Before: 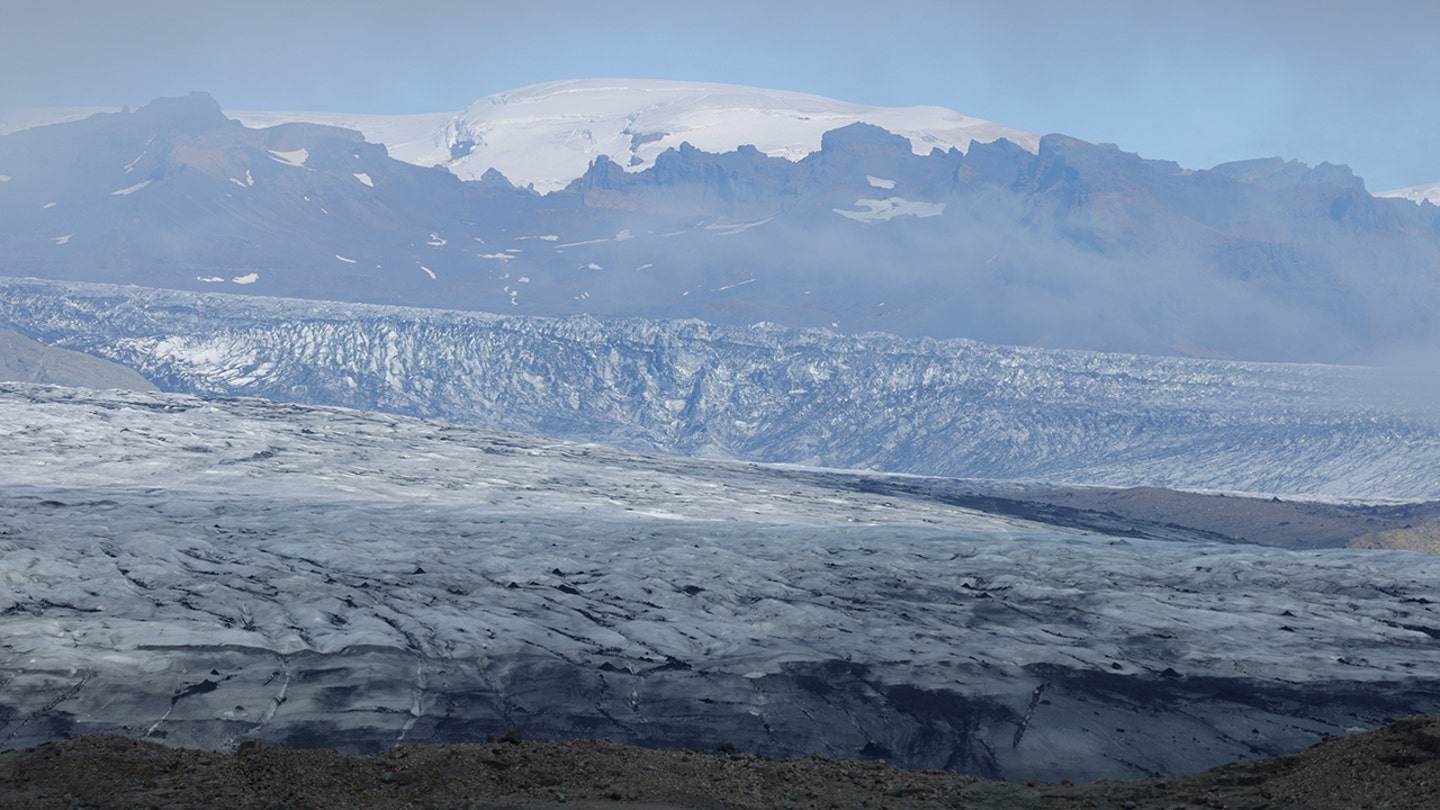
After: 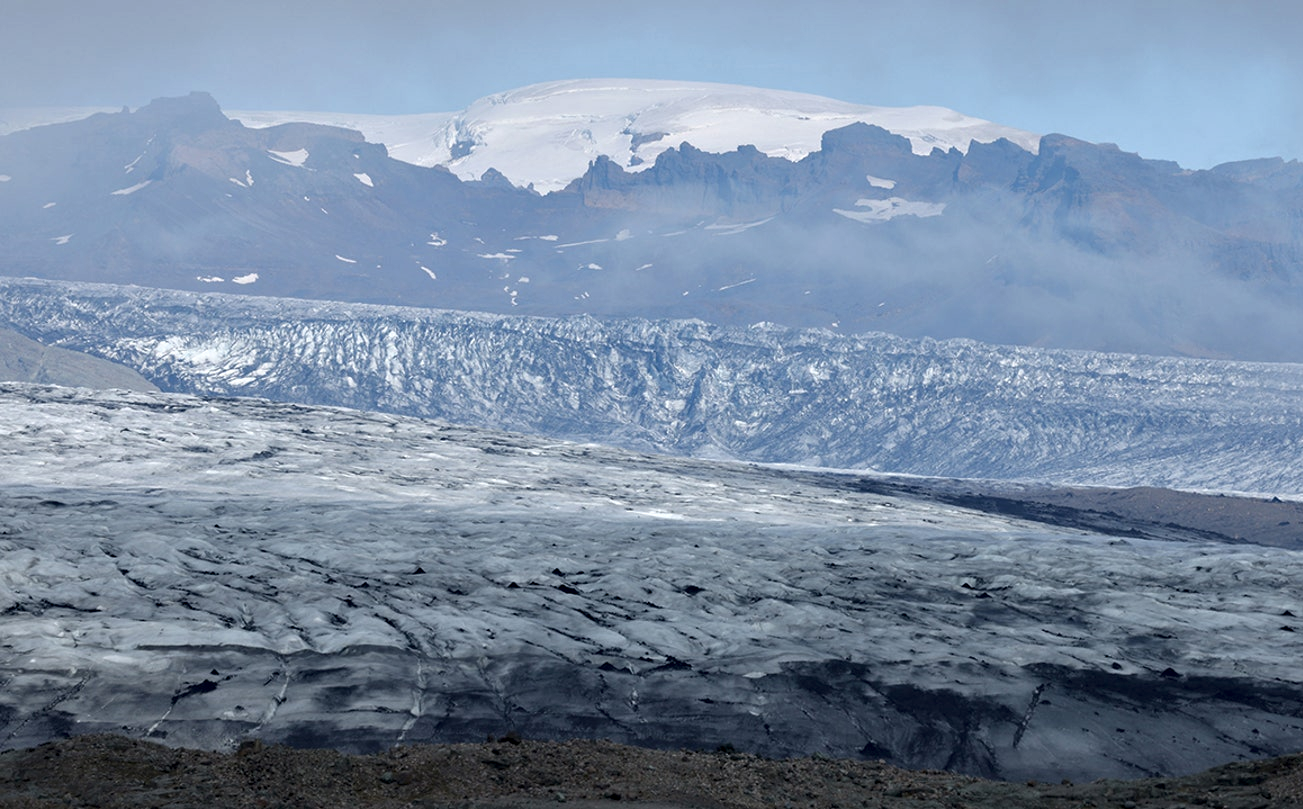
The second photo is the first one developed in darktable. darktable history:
tone equalizer: on, module defaults
crop: right 9.509%, bottom 0.031%
contrast equalizer: y [[0.545, 0.572, 0.59, 0.59, 0.571, 0.545], [0.5 ×6], [0.5 ×6], [0 ×6], [0 ×6]]
